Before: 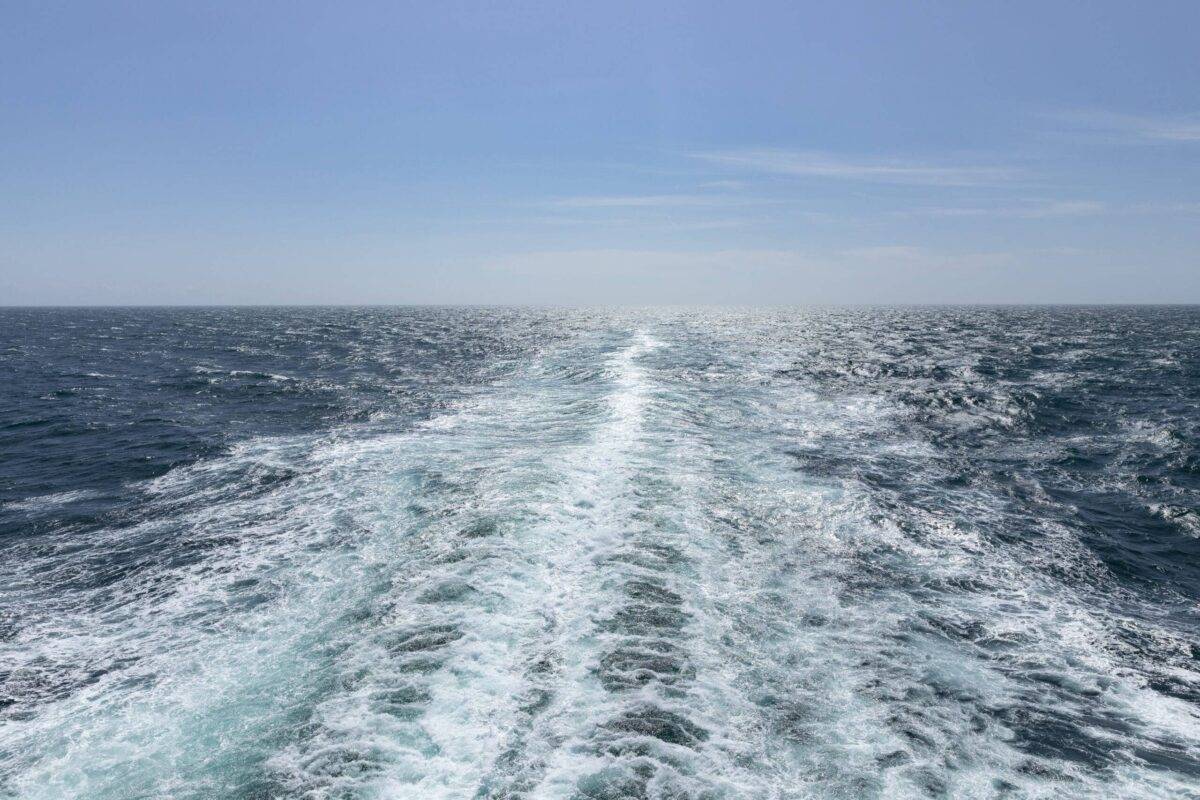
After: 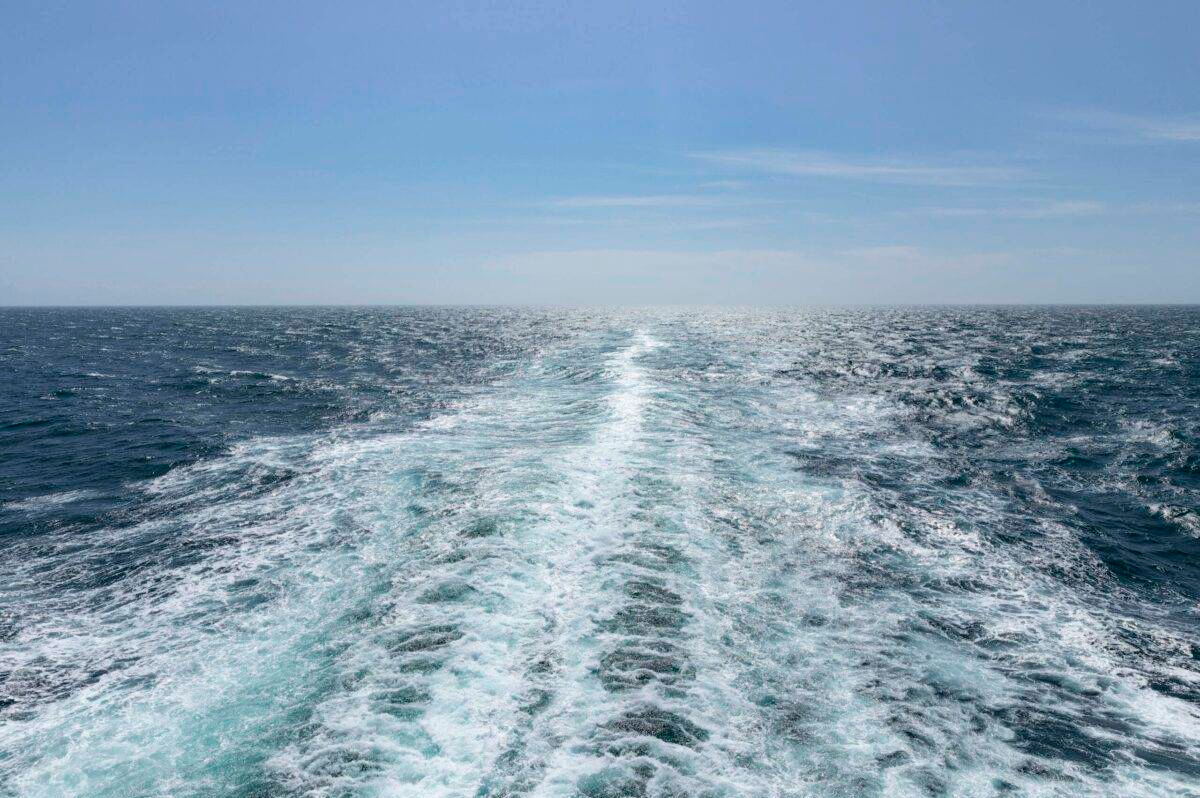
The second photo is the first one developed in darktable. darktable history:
crop: top 0.05%, bottom 0.098%
